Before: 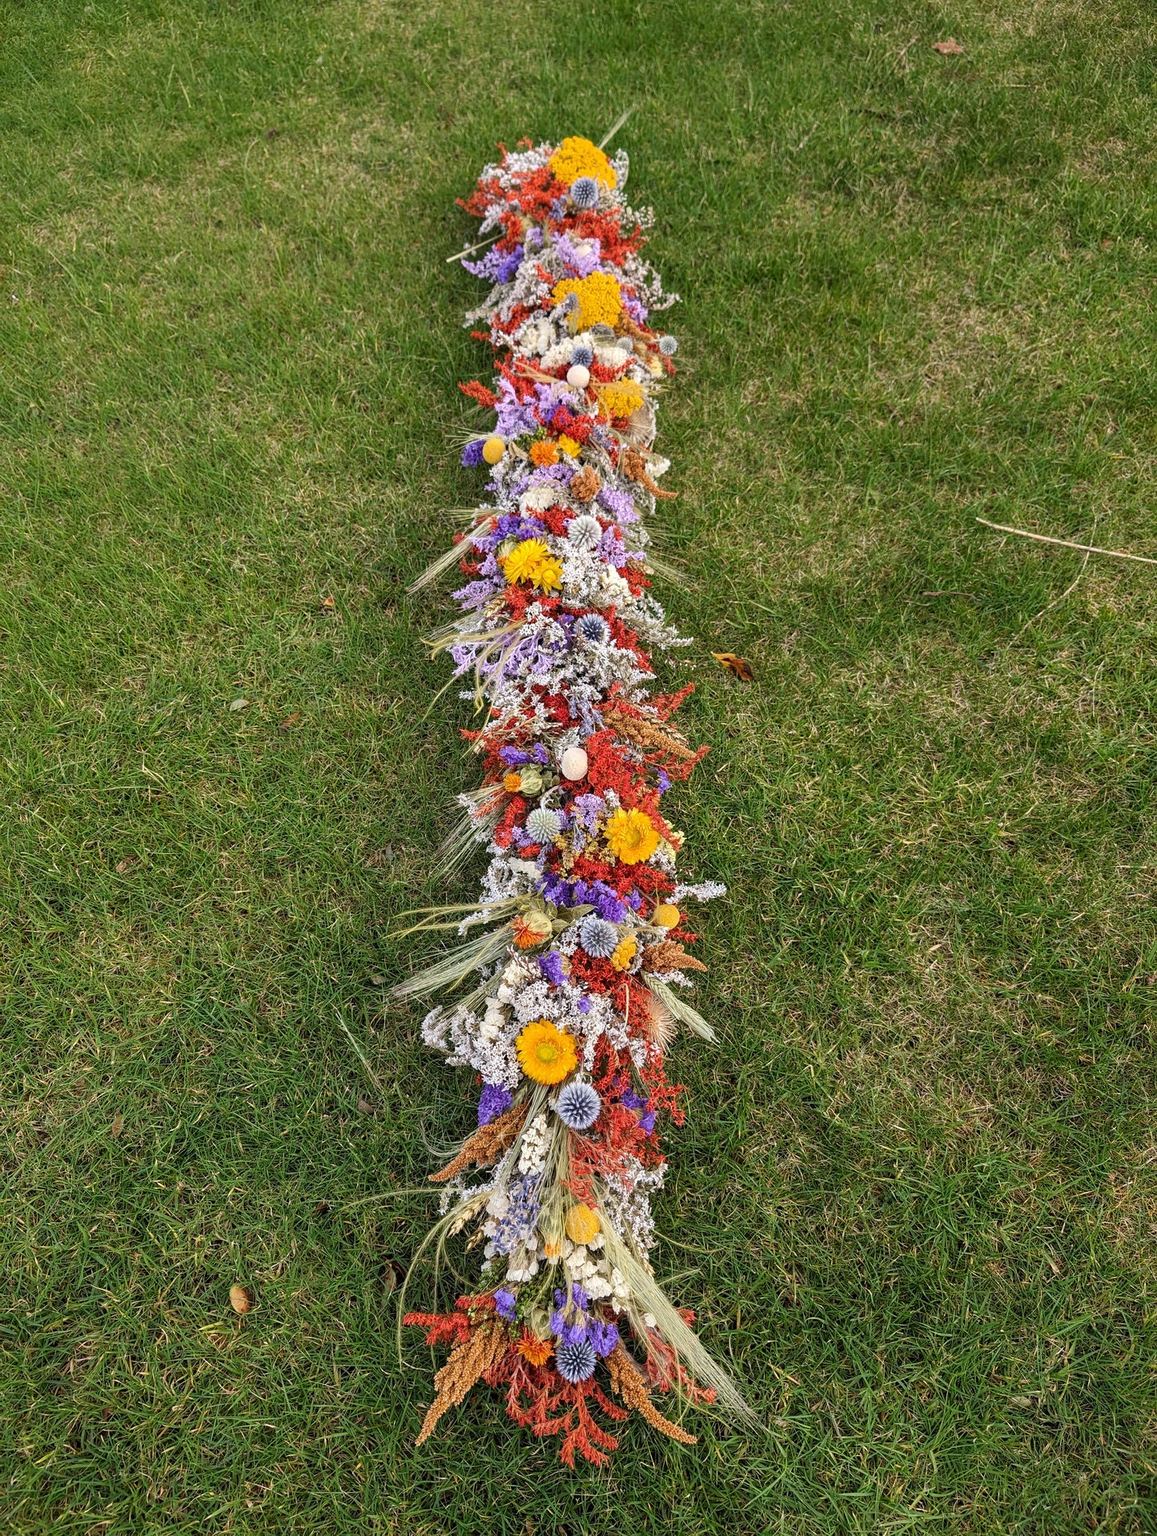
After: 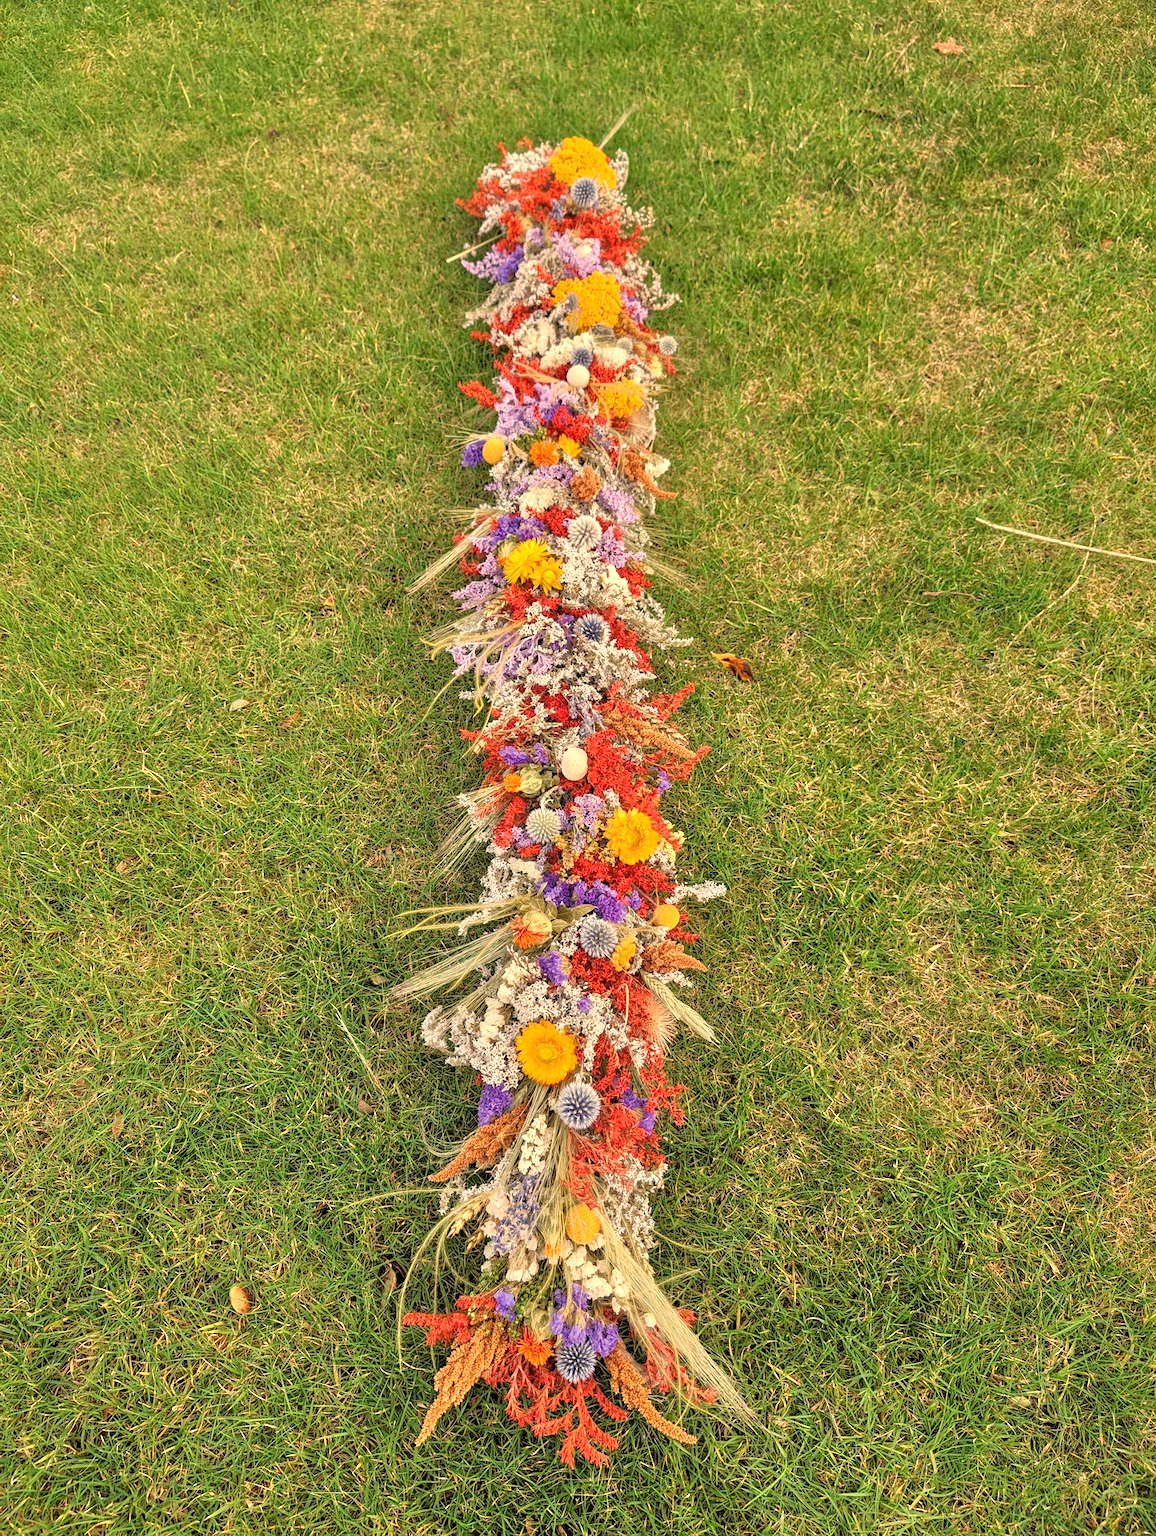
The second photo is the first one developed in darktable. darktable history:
white balance: red 1.123, blue 0.83
tone equalizer: -7 EV 0.15 EV, -6 EV 0.6 EV, -5 EV 1.15 EV, -4 EV 1.33 EV, -3 EV 1.15 EV, -2 EV 0.6 EV, -1 EV 0.15 EV, mask exposure compensation -0.5 EV
